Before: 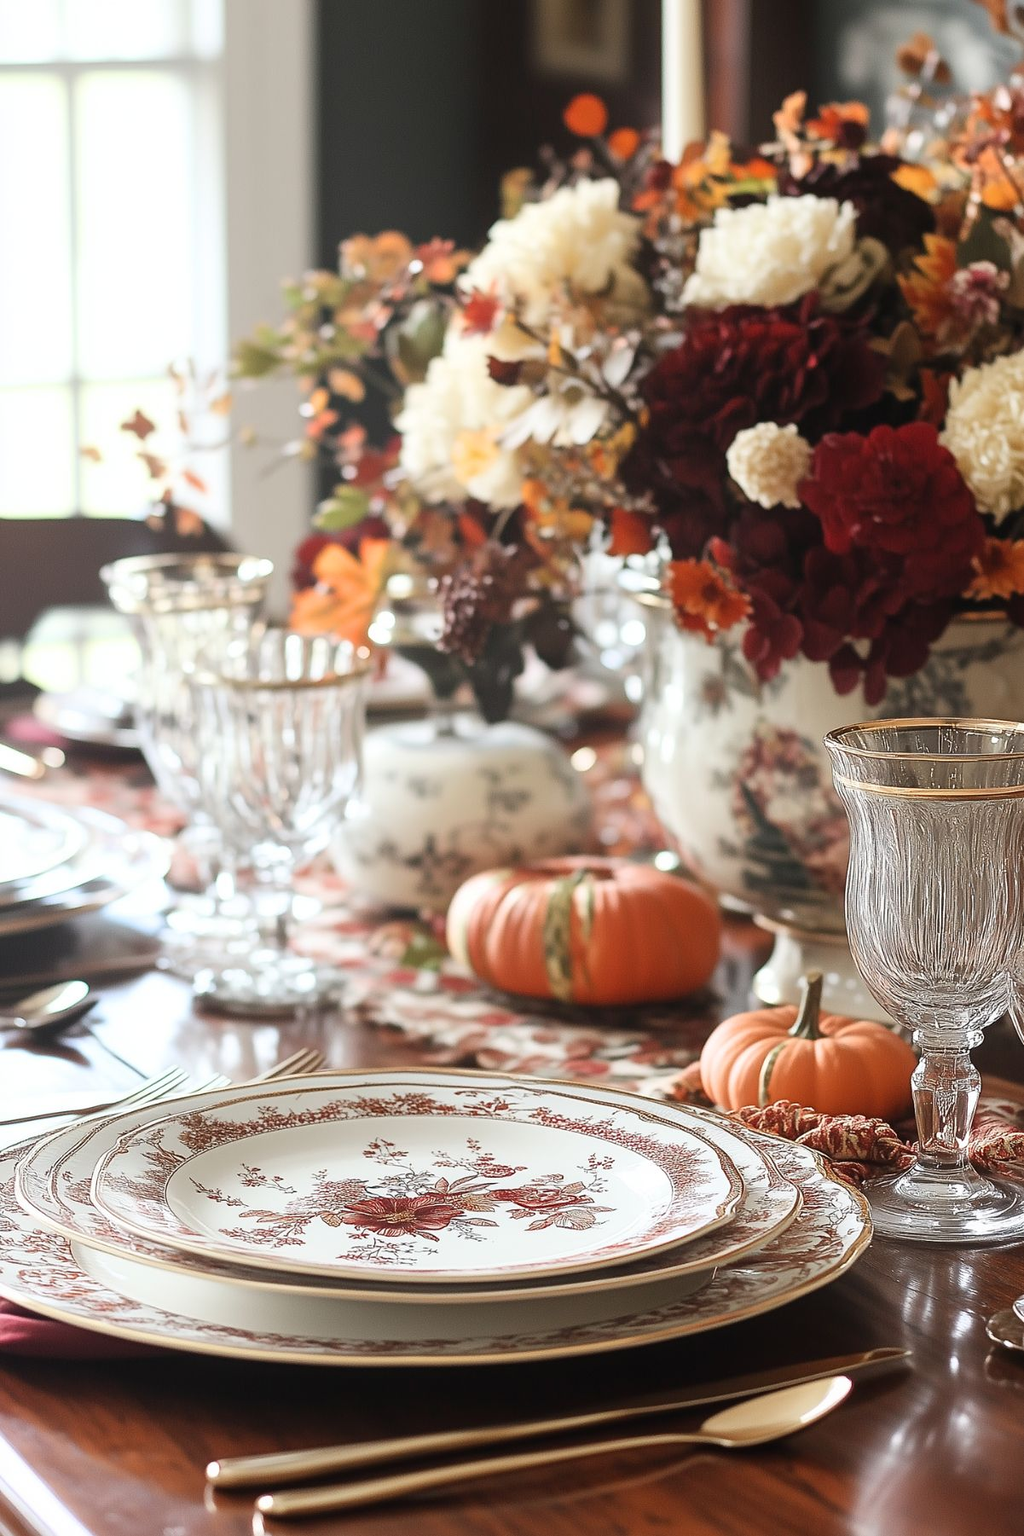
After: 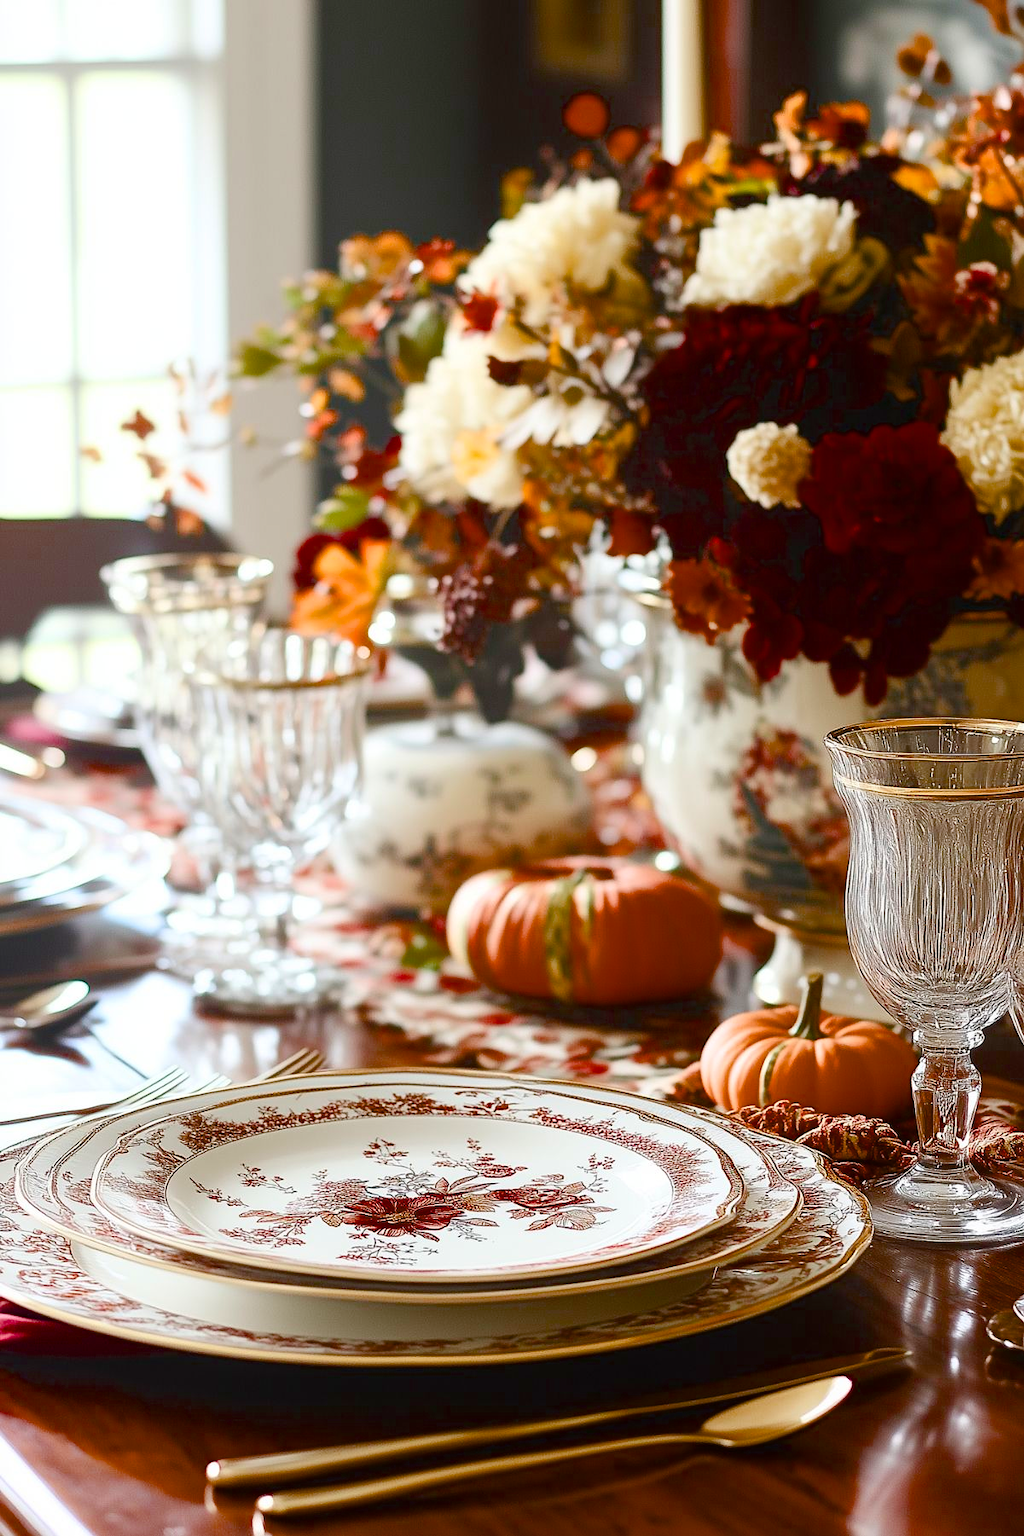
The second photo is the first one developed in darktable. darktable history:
color balance rgb: linear chroma grading › global chroma 20.253%, perceptual saturation grading › global saturation 23.168%, perceptual saturation grading › highlights -24.389%, perceptual saturation grading › mid-tones 23.823%, perceptual saturation grading › shadows 38.941%, global vibrance 1.023%, saturation formula JzAzBz (2021)
